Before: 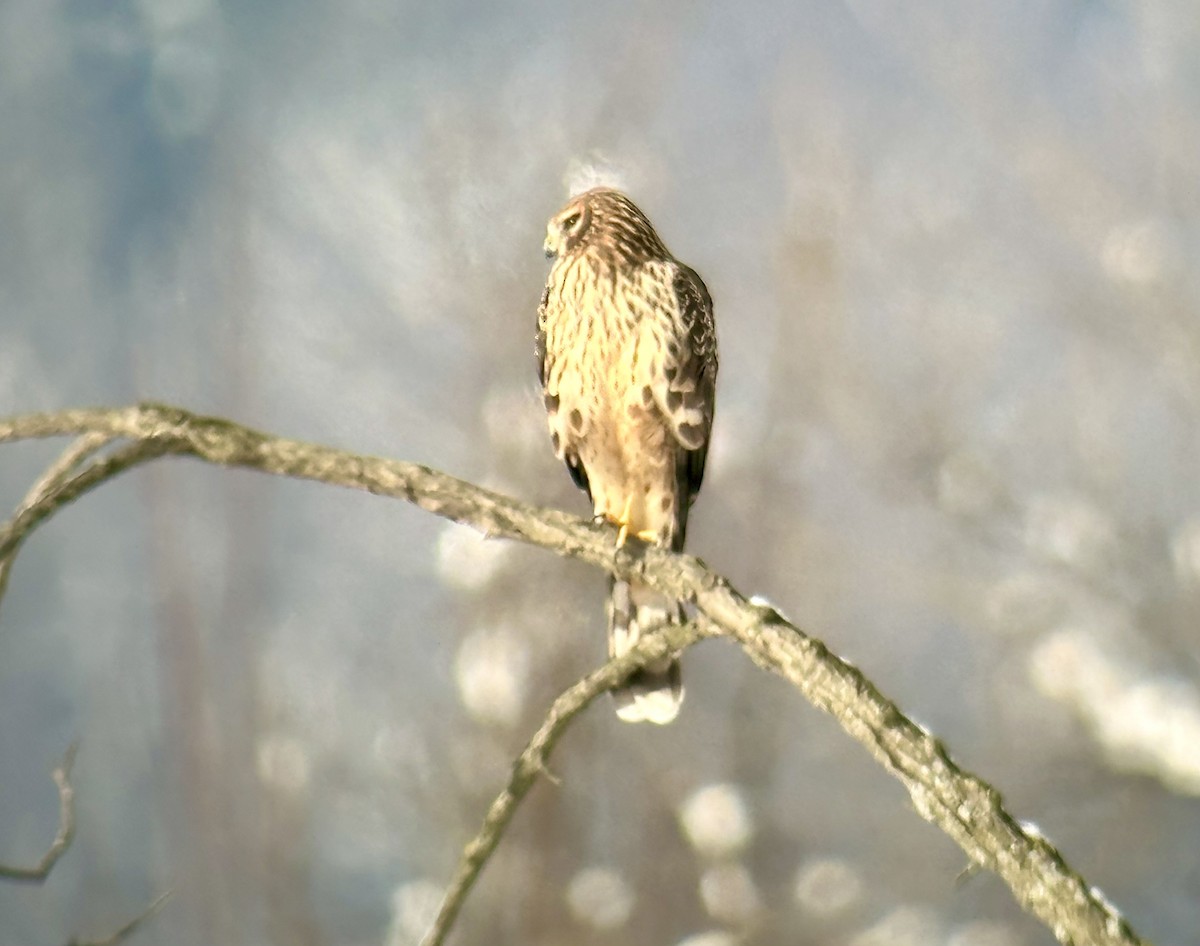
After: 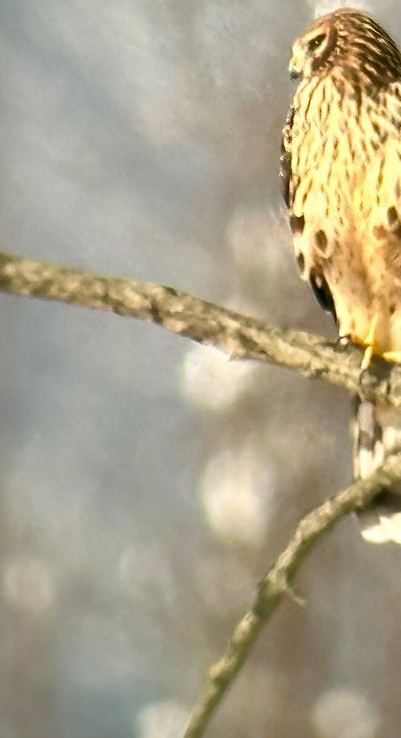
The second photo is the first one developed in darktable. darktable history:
base curve: preserve colors none
crop and rotate: left 21.299%, top 18.964%, right 45.237%, bottom 2.983%
shadows and highlights: soften with gaussian
